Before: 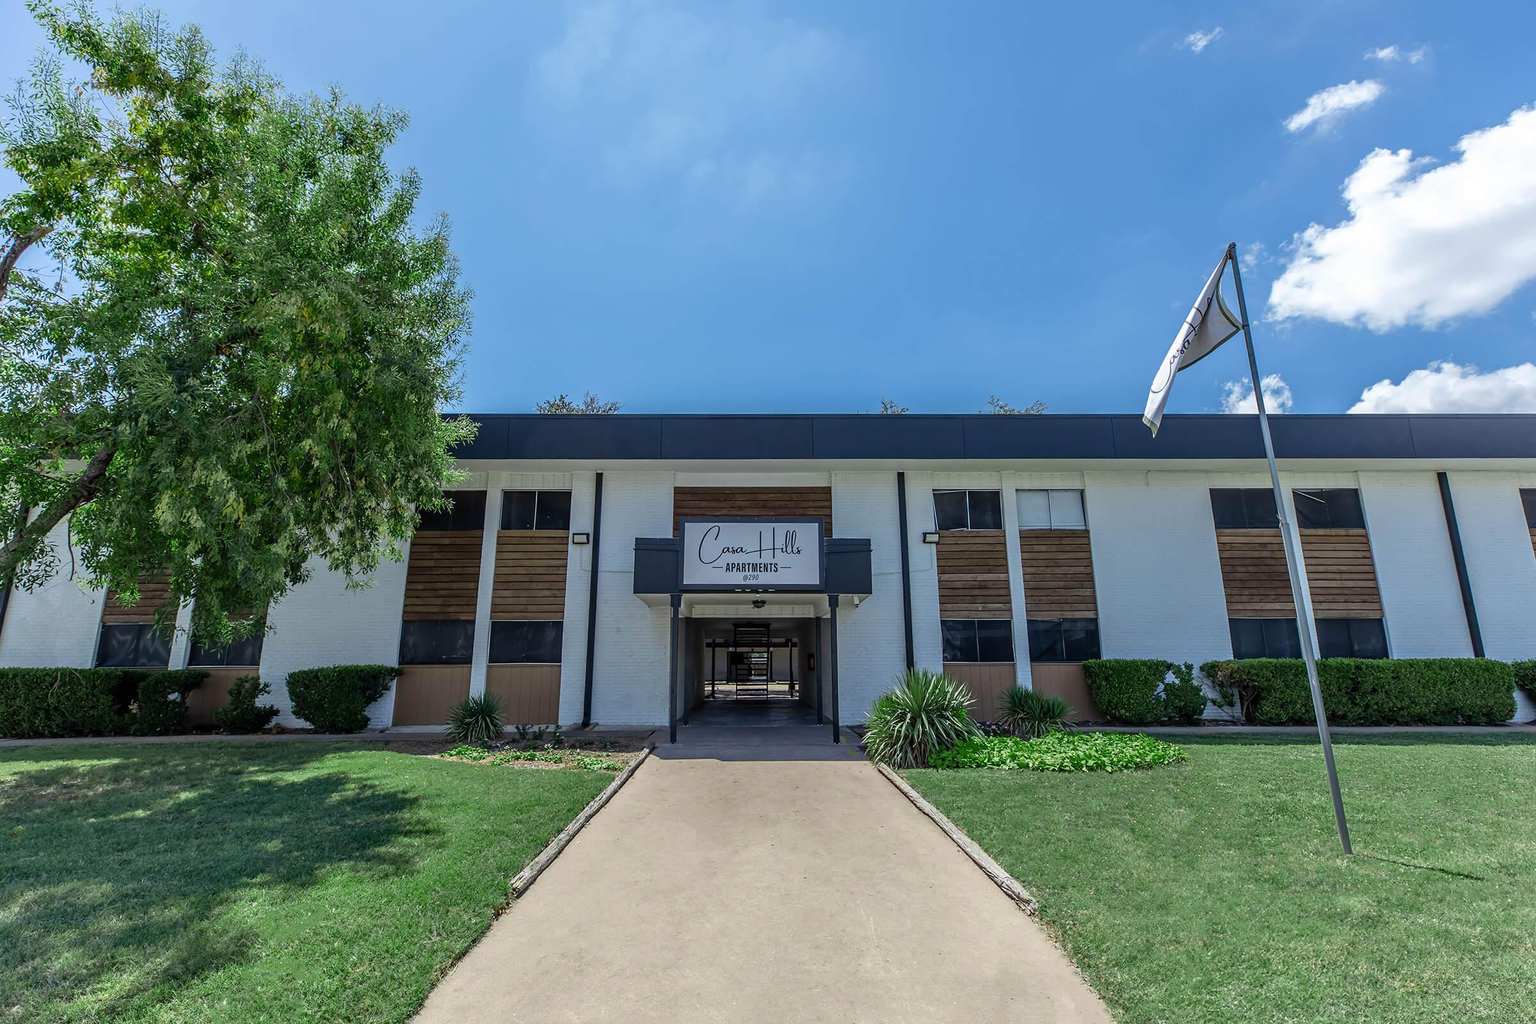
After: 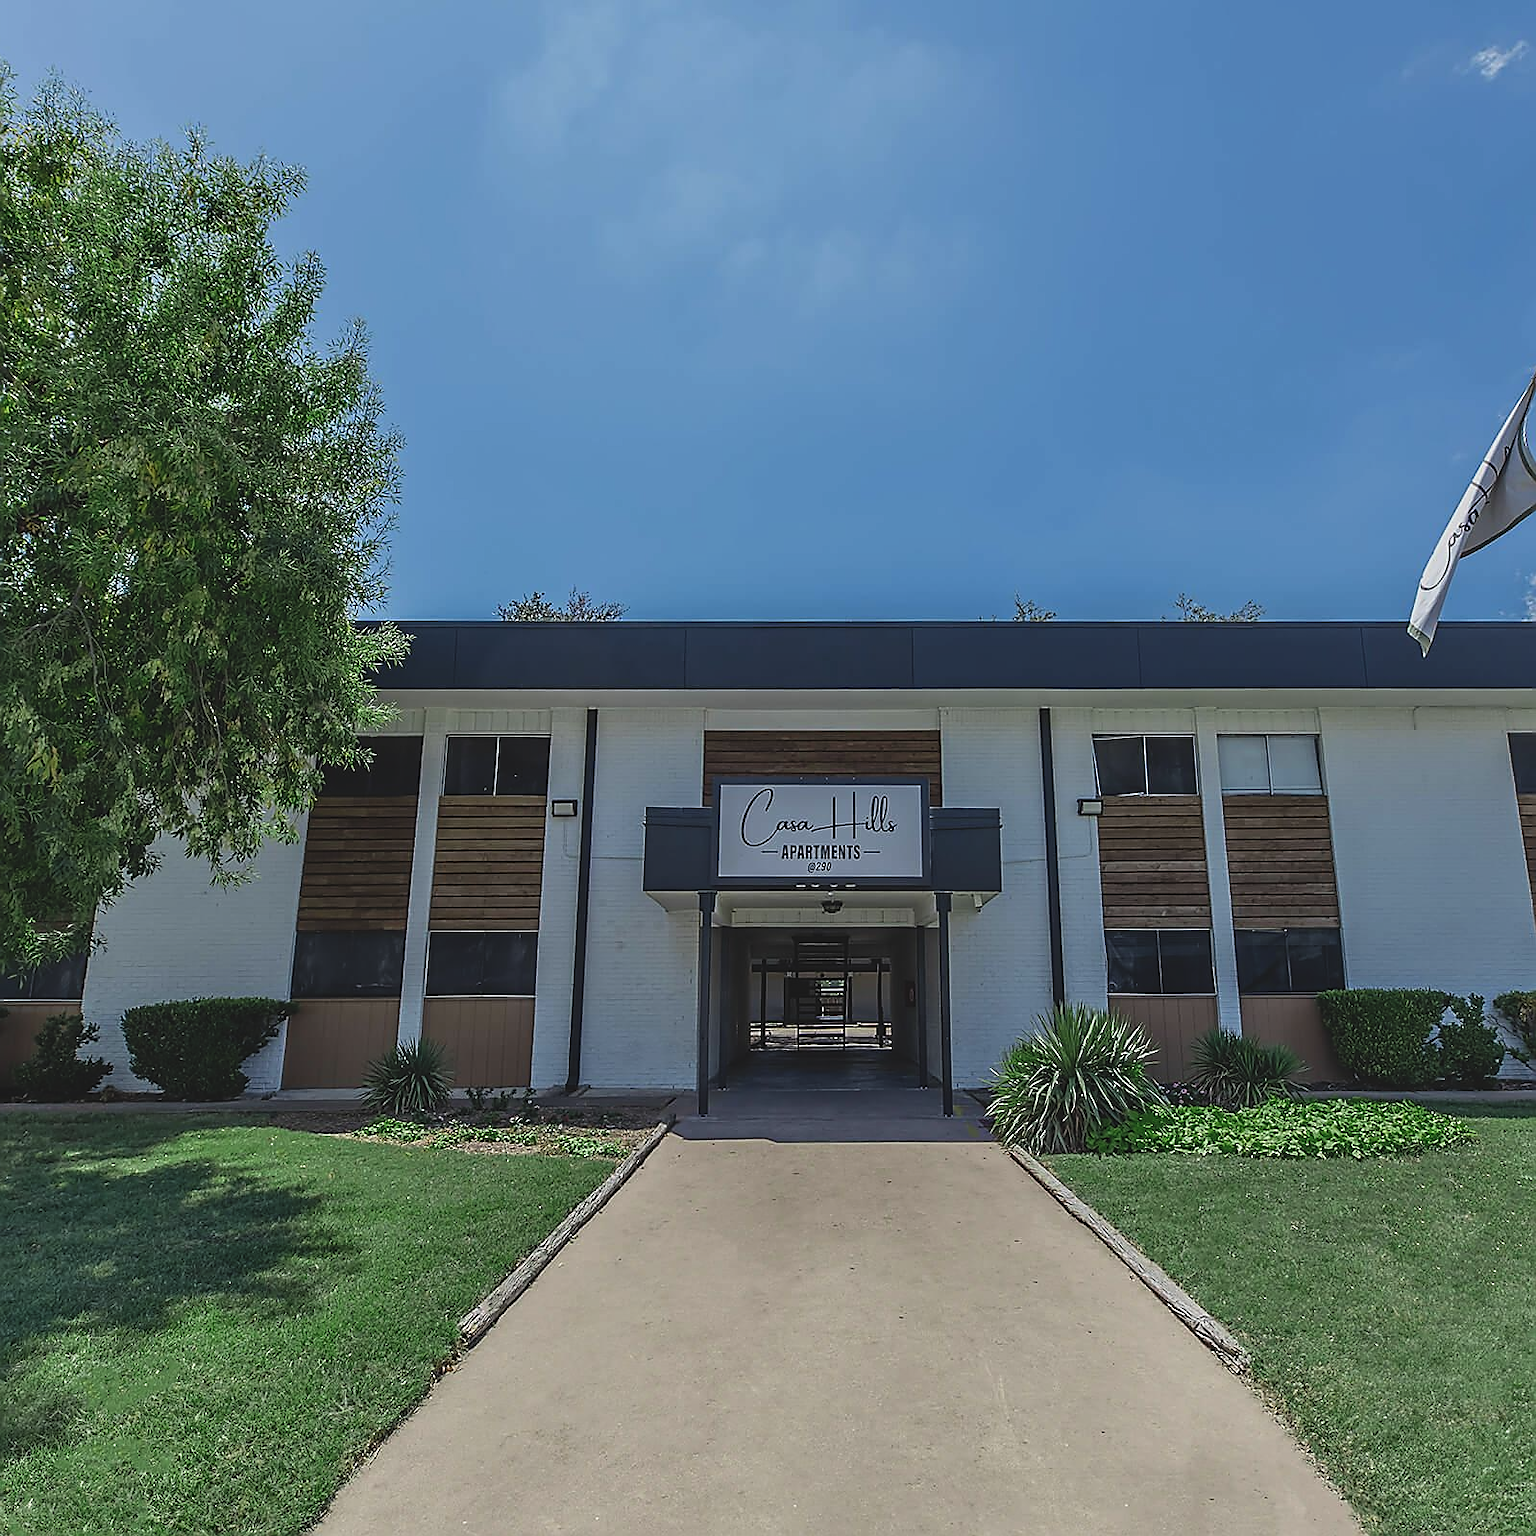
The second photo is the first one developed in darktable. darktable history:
crop and rotate: left 13.341%, right 20.029%
sharpen: radius 1.371, amount 1.26, threshold 0.818
exposure: black level correction -0.015, exposure -0.504 EV, compensate exposure bias true, compensate highlight preservation false
